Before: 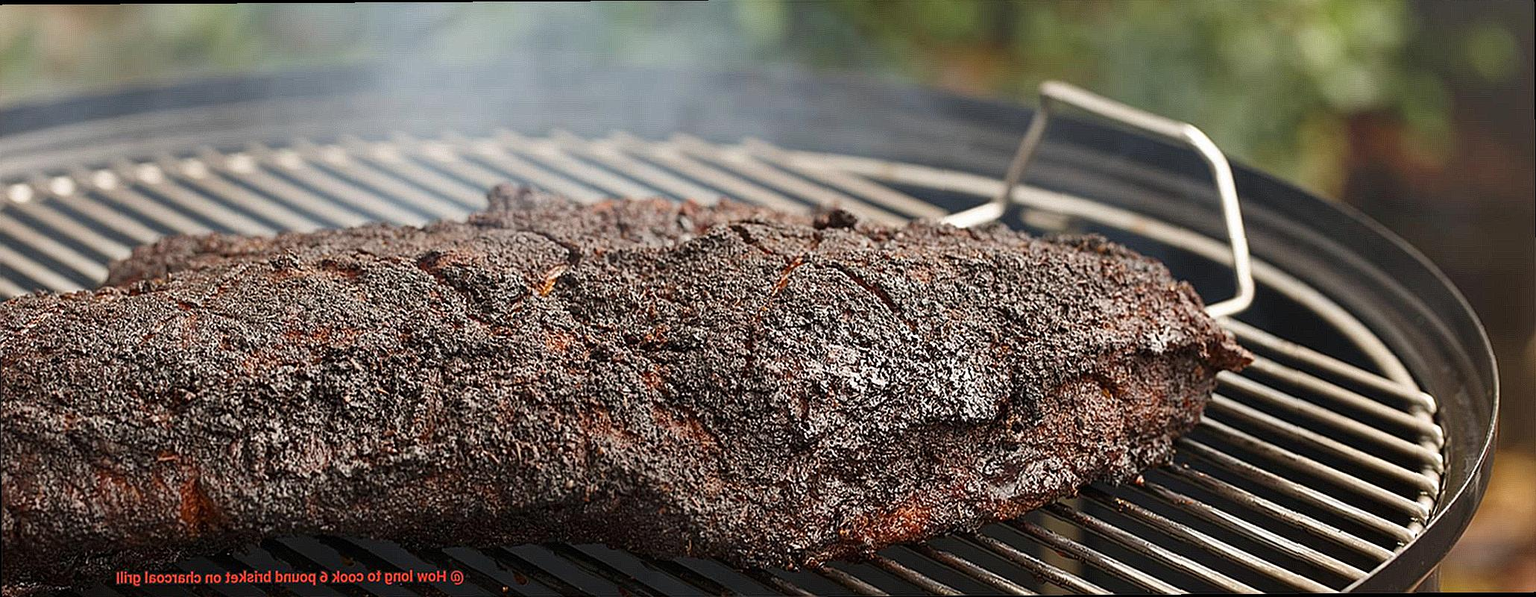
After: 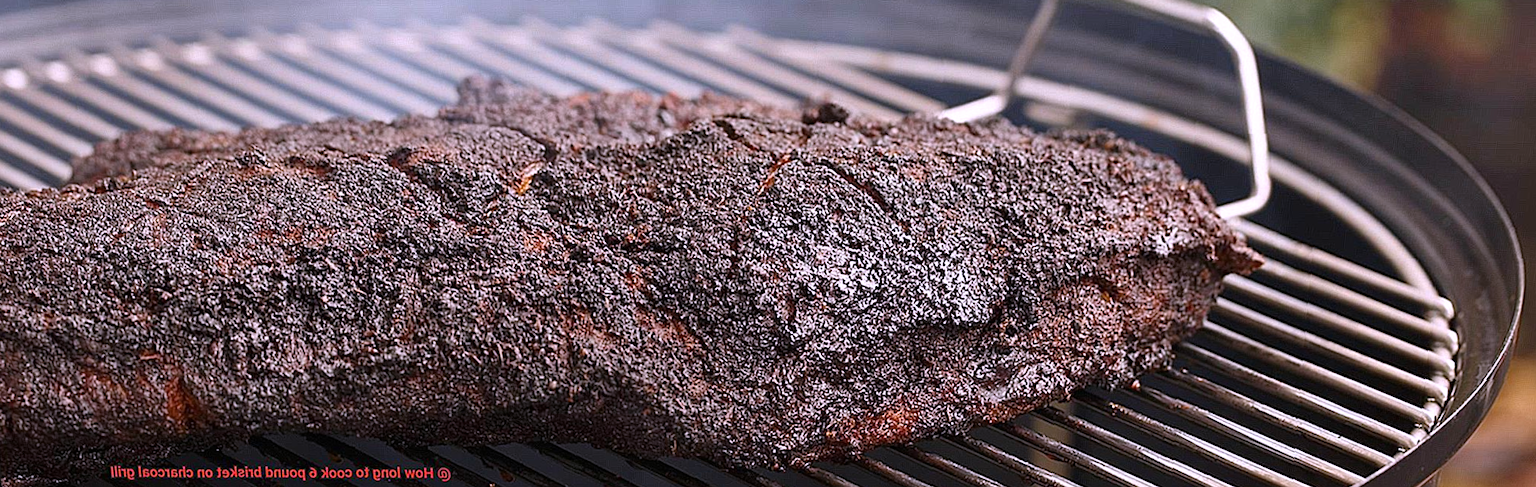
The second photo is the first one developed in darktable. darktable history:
crop and rotate: top 19.998%
white balance: red 1.042, blue 1.17
rotate and perspective: rotation 0.074°, lens shift (vertical) 0.096, lens shift (horizontal) -0.041, crop left 0.043, crop right 0.952, crop top 0.024, crop bottom 0.979
